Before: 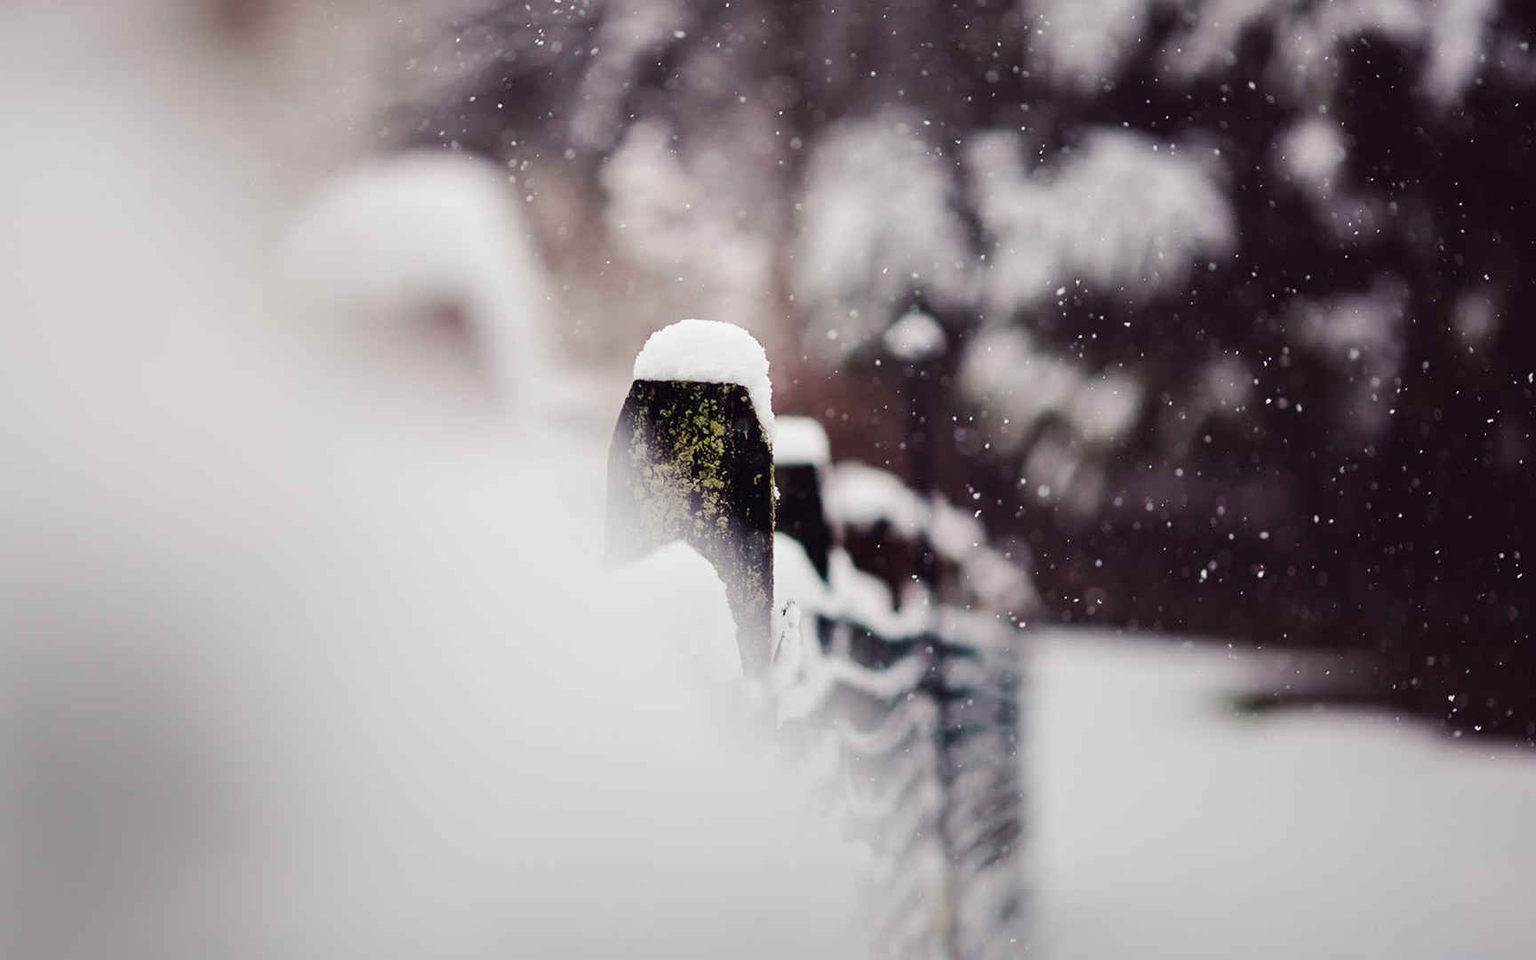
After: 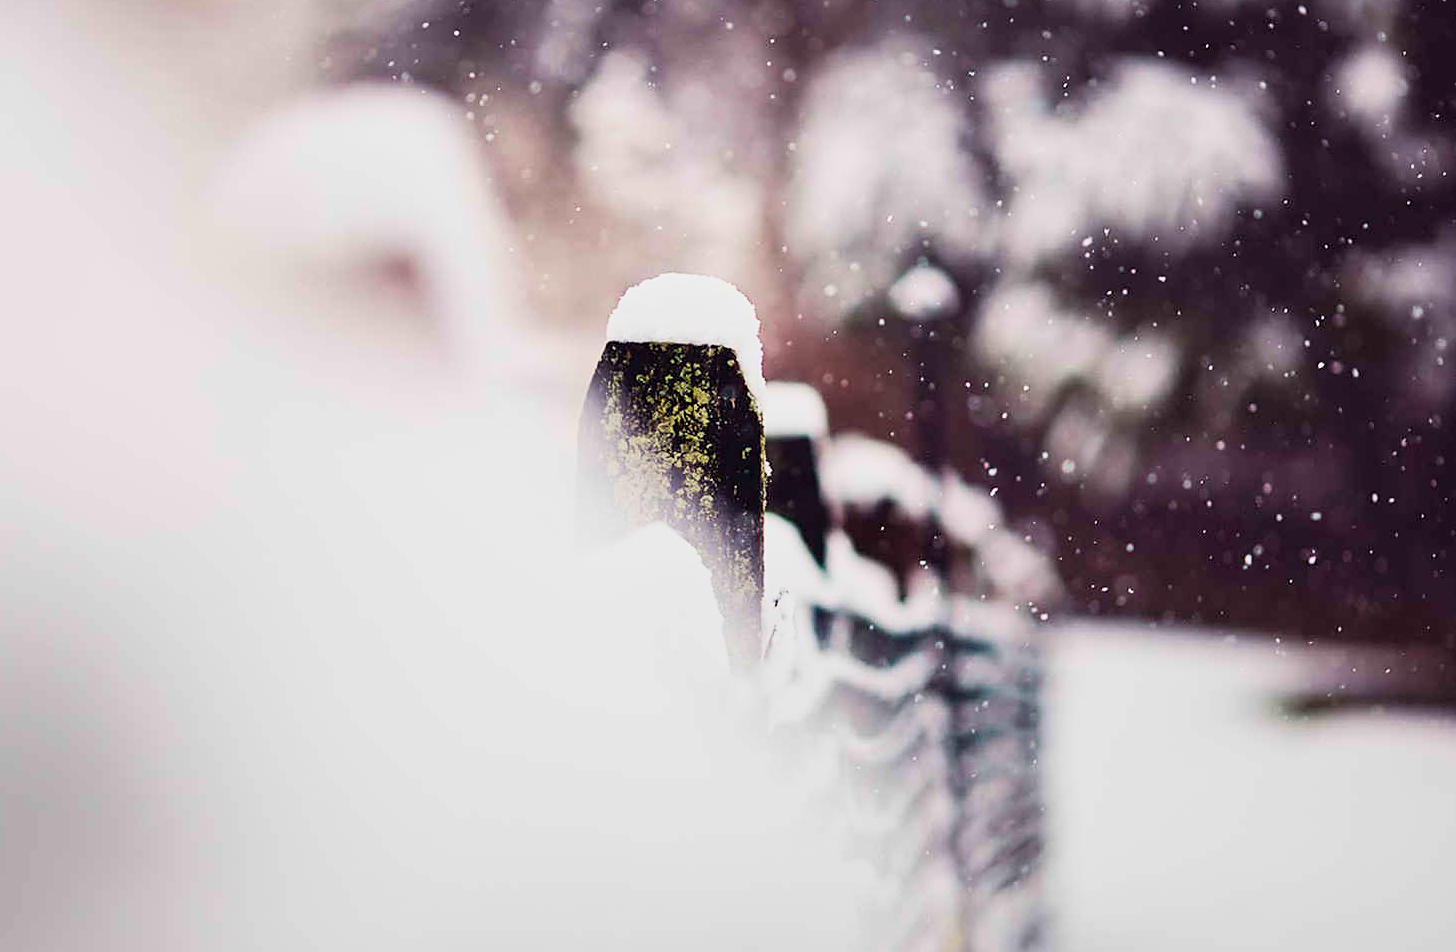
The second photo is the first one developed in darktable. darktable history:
crop: left 6.186%, top 7.977%, right 9.541%, bottom 3.87%
sharpen: radius 1.855, amount 0.408, threshold 1.168
base curve: curves: ch0 [(0, 0) (0.088, 0.125) (0.176, 0.251) (0.354, 0.501) (0.613, 0.749) (1, 0.877)]
velvia: strength 27.25%
